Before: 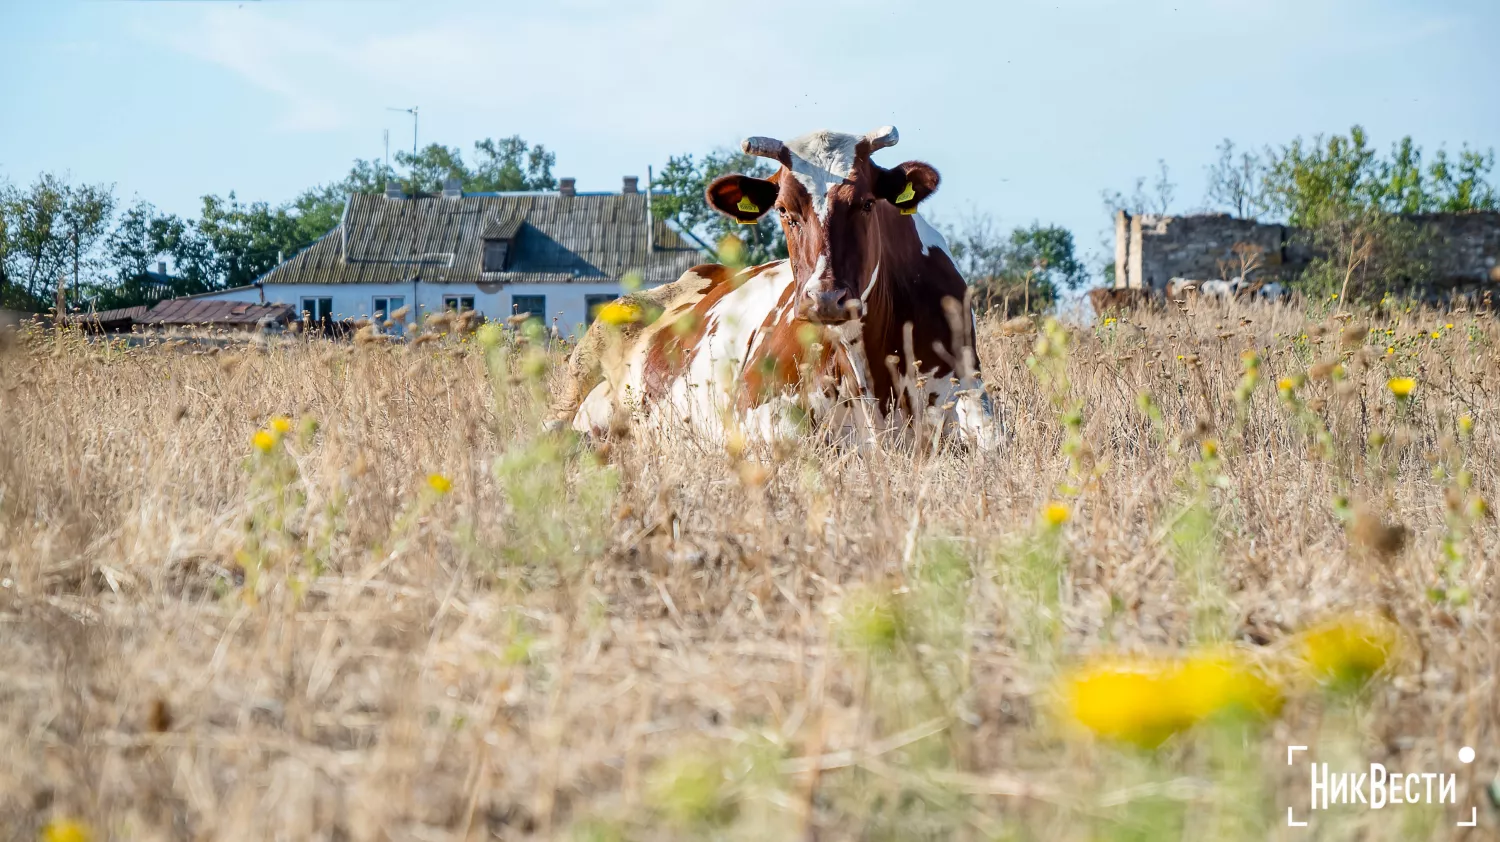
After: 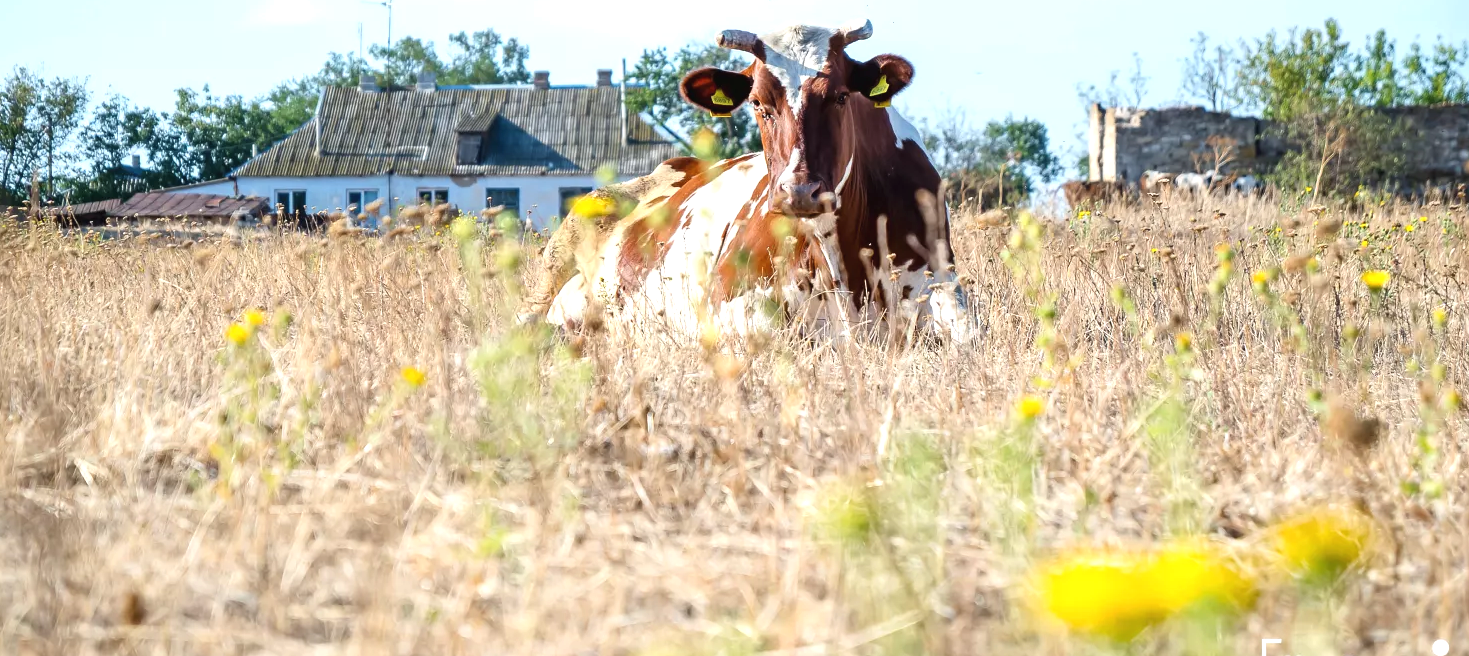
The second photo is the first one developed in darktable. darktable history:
exposure: black level correction -0.002, exposure 0.54 EV, compensate highlight preservation false
crop and rotate: left 1.814%, top 12.818%, right 0.25%, bottom 9.225%
